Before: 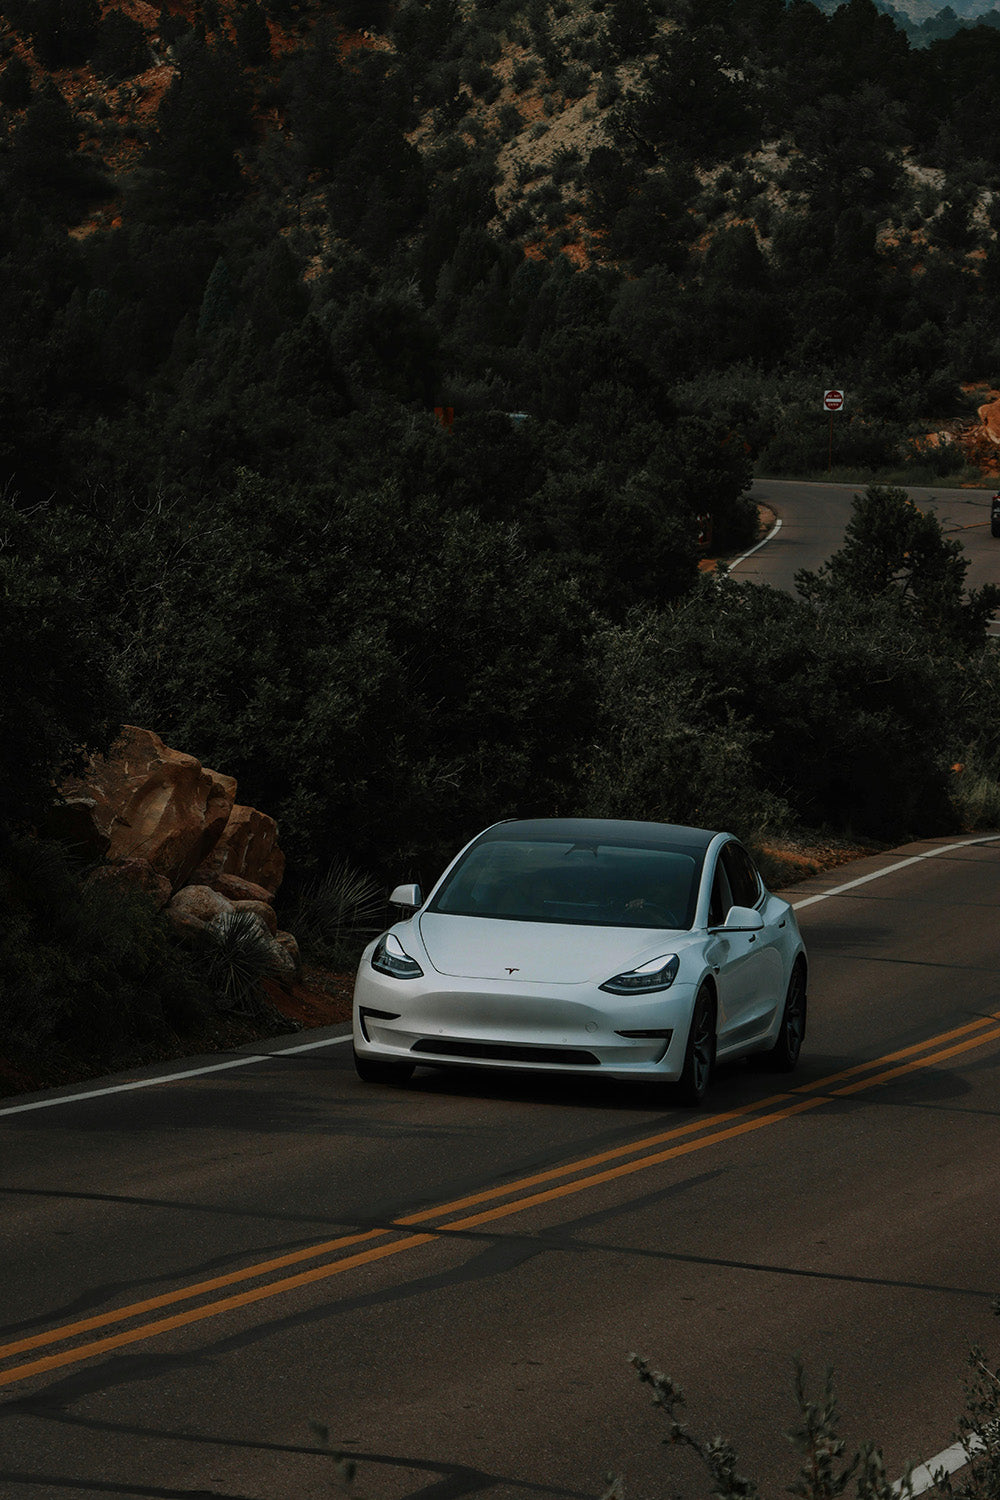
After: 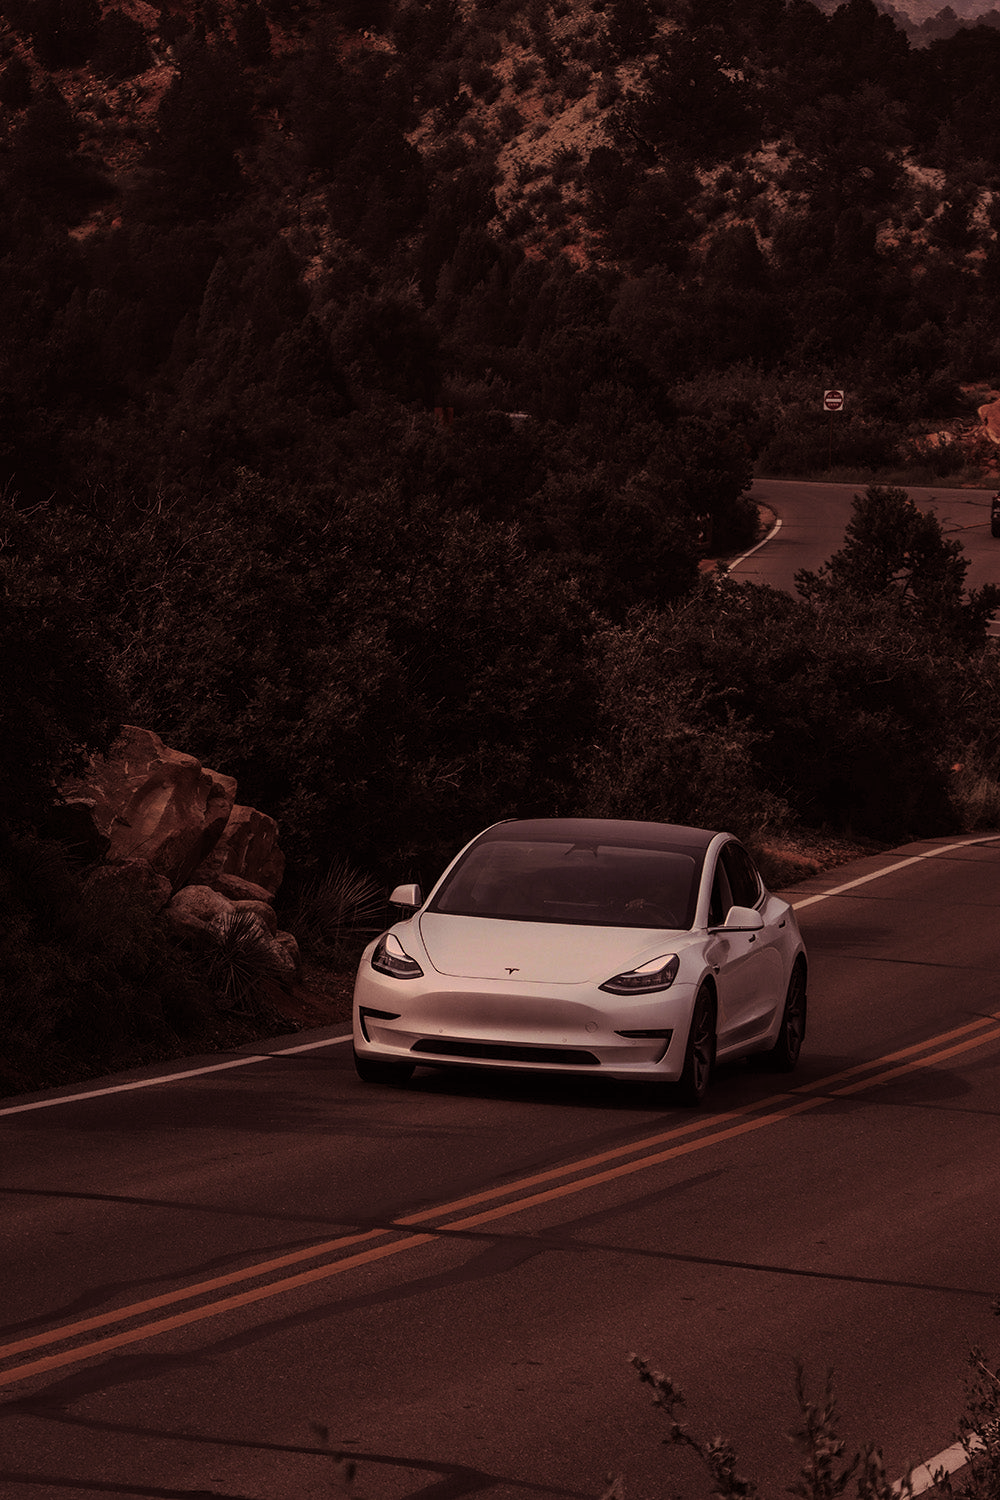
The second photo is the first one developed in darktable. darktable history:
split-toning: on, module defaults
color correction: highlights a* 21.88, highlights b* 22.25
